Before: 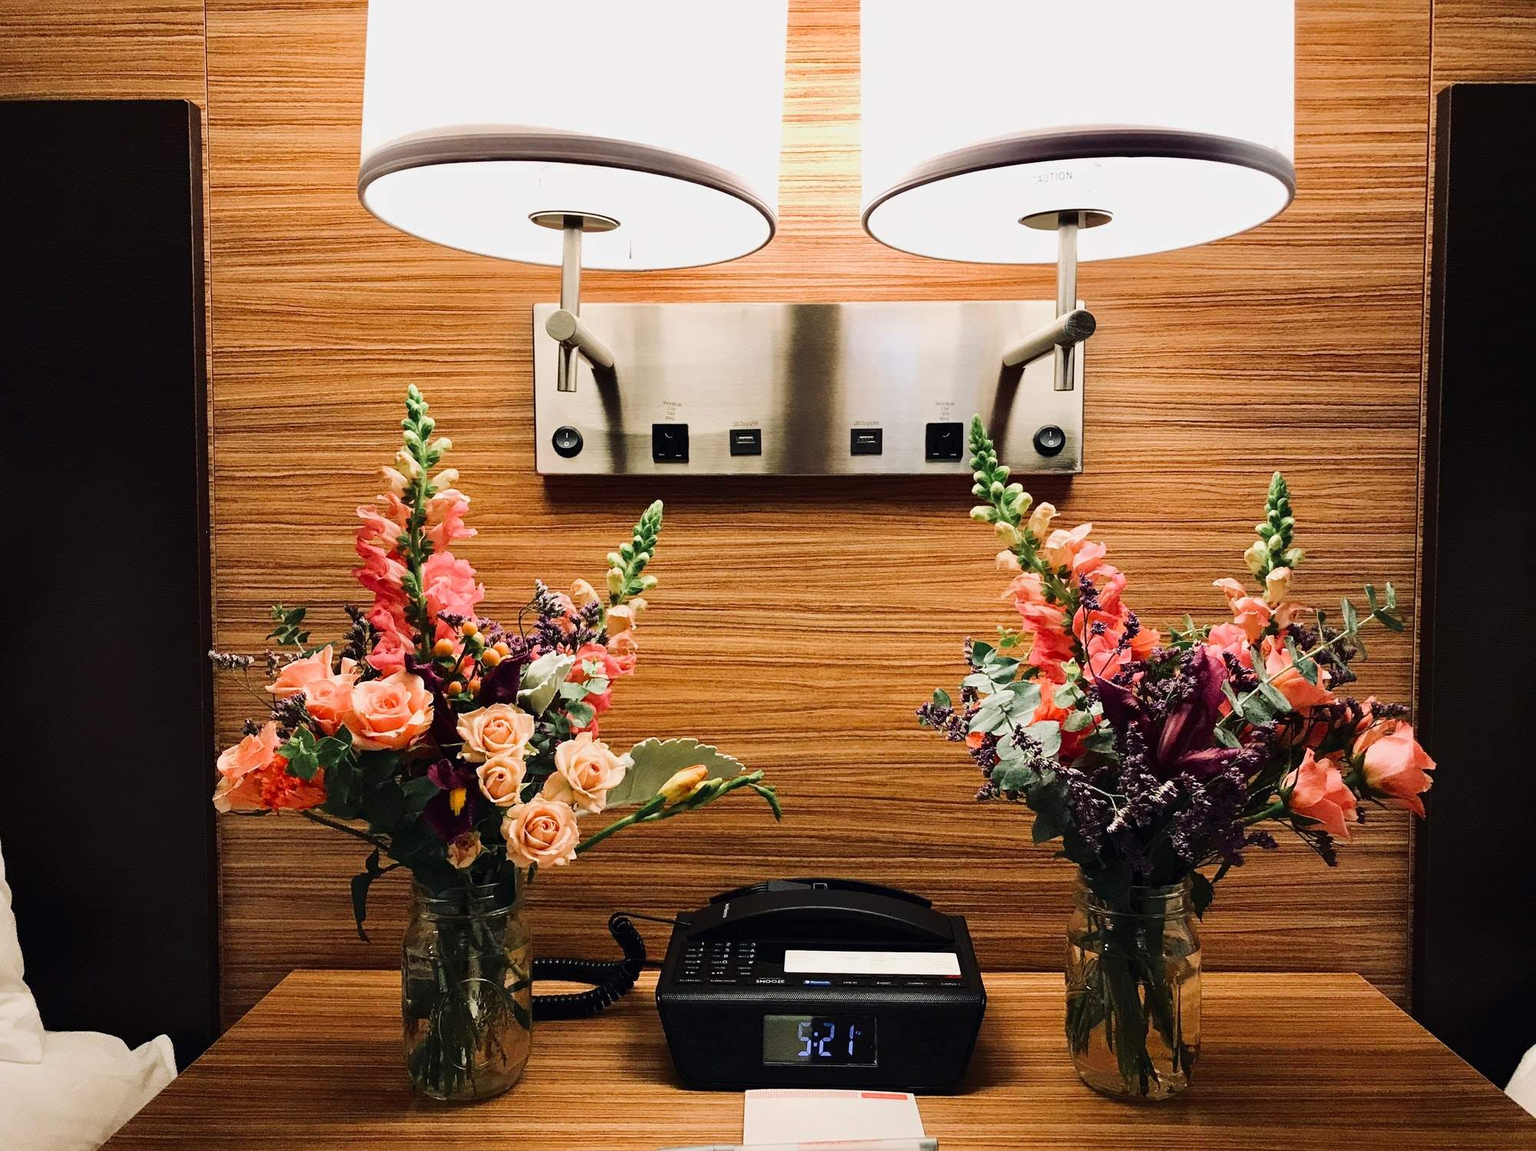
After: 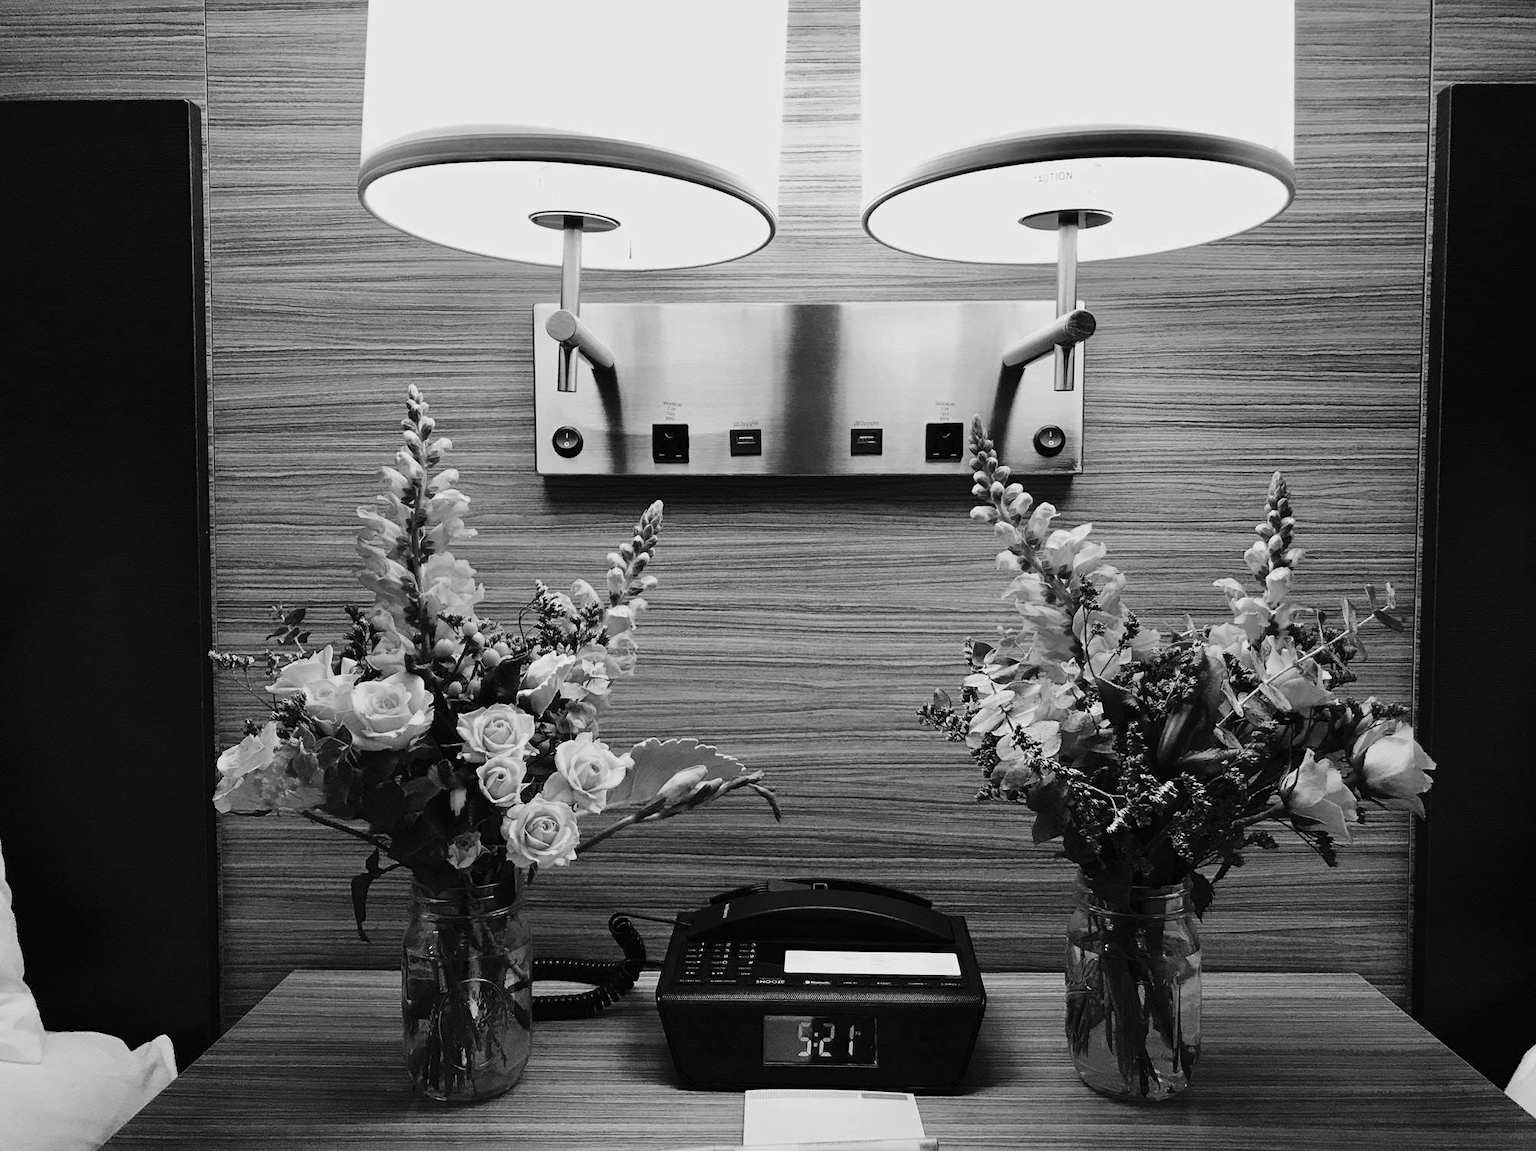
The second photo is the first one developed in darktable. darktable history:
color calibration: output gray [0.28, 0.41, 0.31, 0], gray › normalize channels true, illuminant same as pipeline (D50), adaptation XYZ, x 0.346, y 0.359, gamut compression 0
color zones: curves: ch0 [(0.473, 0.374) (0.742, 0.784)]; ch1 [(0.354, 0.737) (0.742, 0.705)]; ch2 [(0.318, 0.421) (0.758, 0.532)]
